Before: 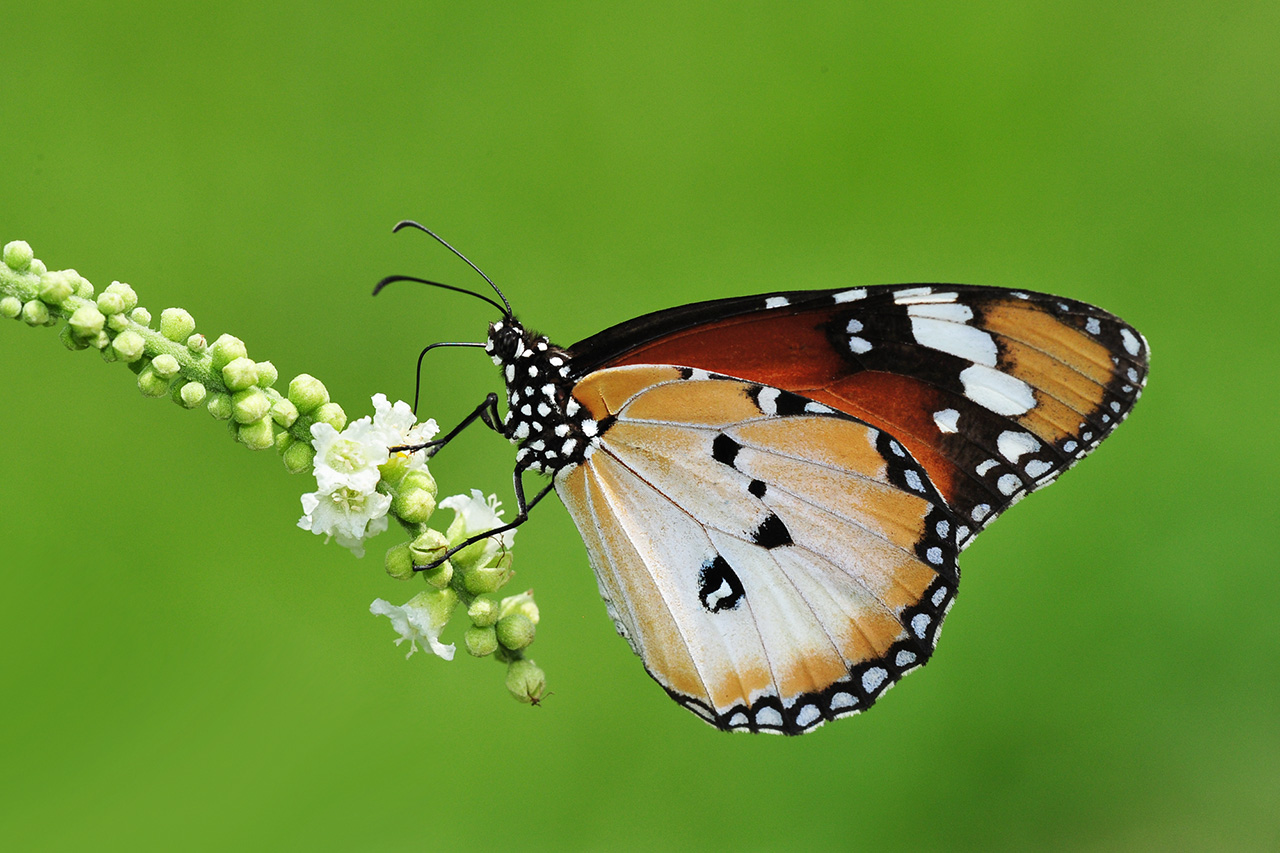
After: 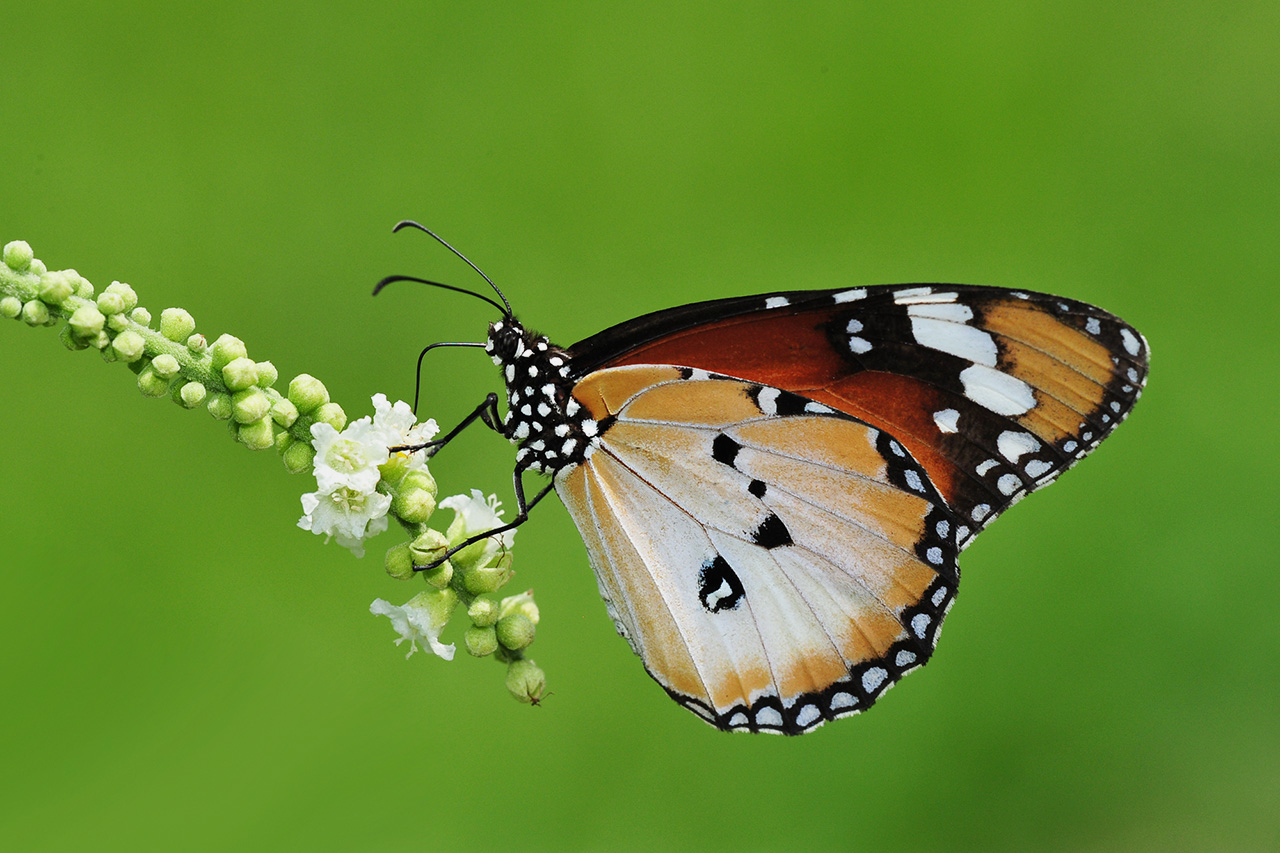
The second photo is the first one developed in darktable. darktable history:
exposure: exposure -0.487 EV, compensate exposure bias true, compensate highlight preservation false
